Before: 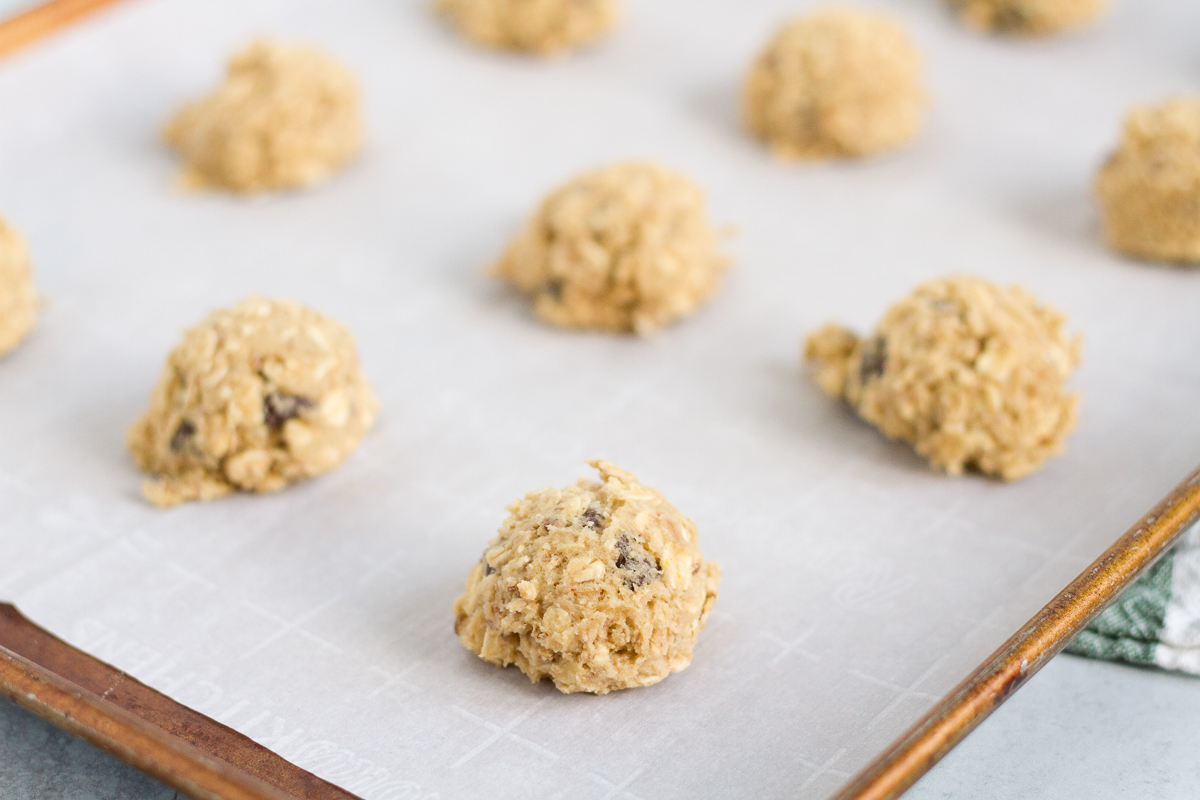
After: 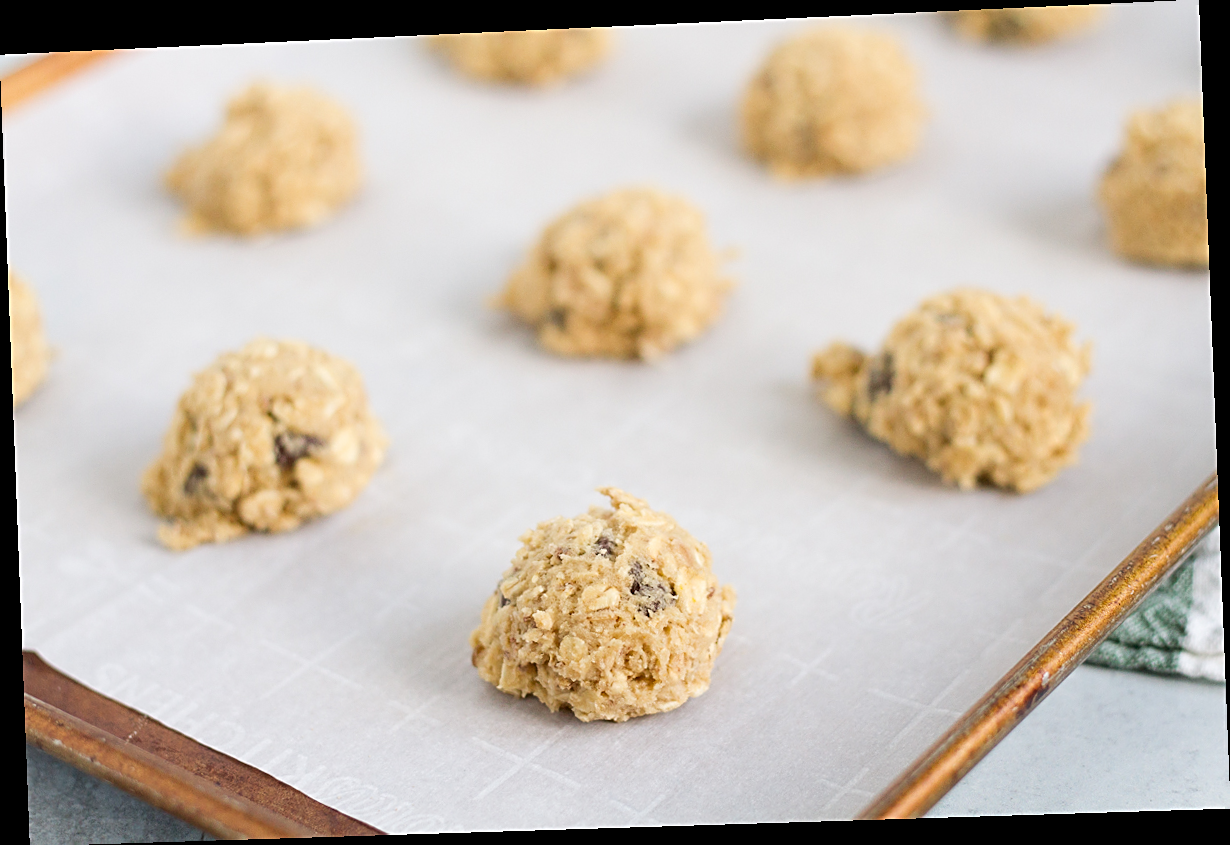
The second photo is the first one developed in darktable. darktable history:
sharpen: on, module defaults
rotate and perspective: rotation -2.22°, lens shift (horizontal) -0.022, automatic cropping off
